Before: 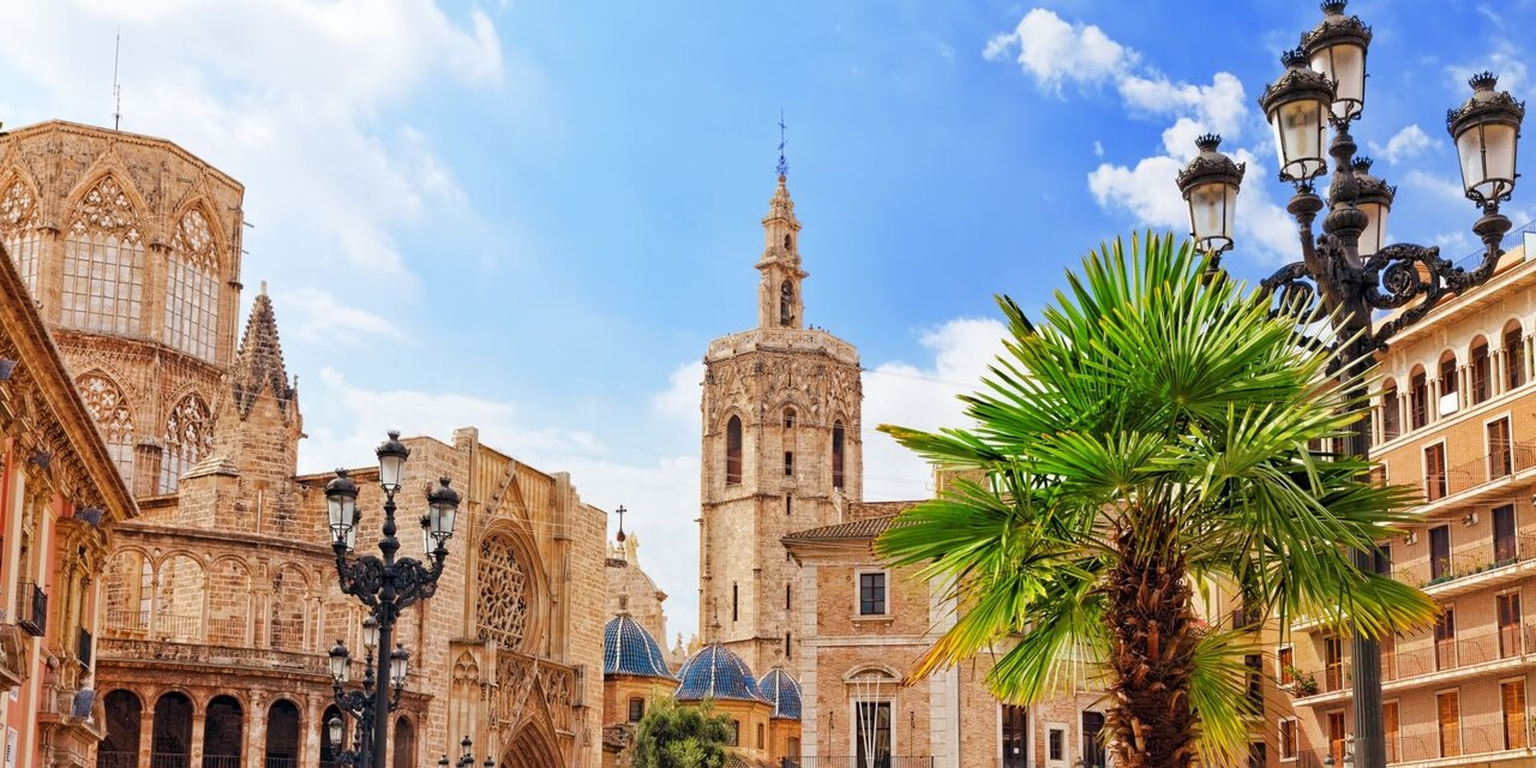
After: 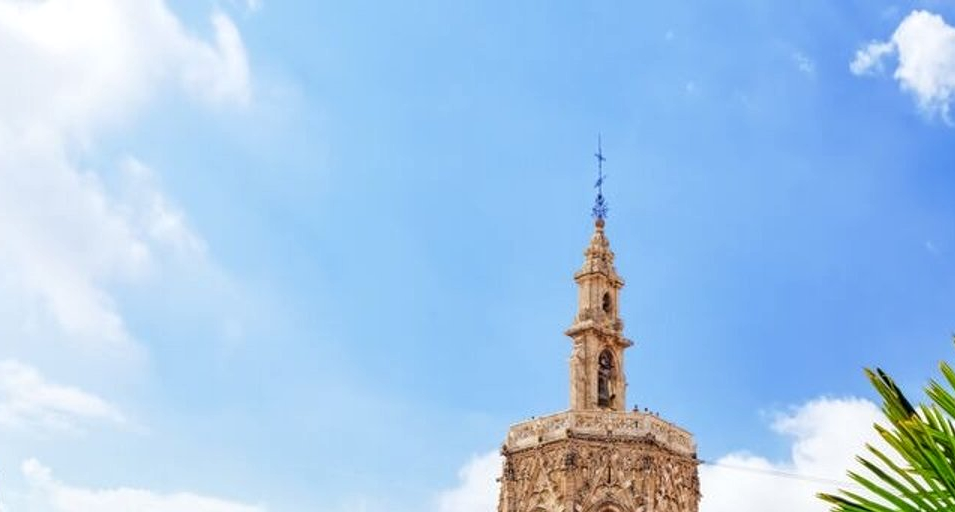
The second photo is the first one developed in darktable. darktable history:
crop: left 19.693%, right 30.559%, bottom 46.632%
local contrast: on, module defaults
